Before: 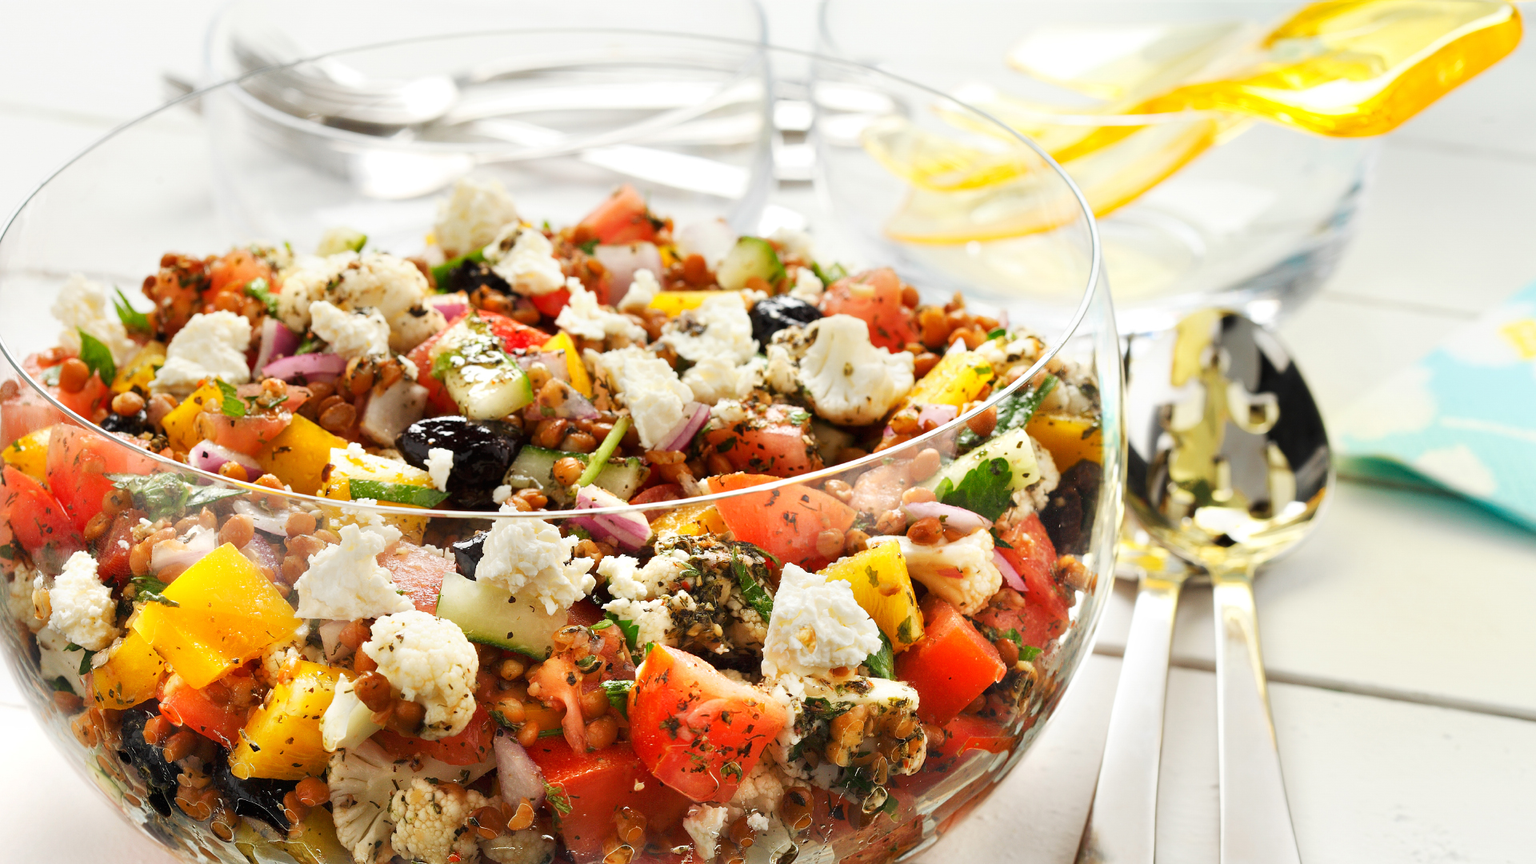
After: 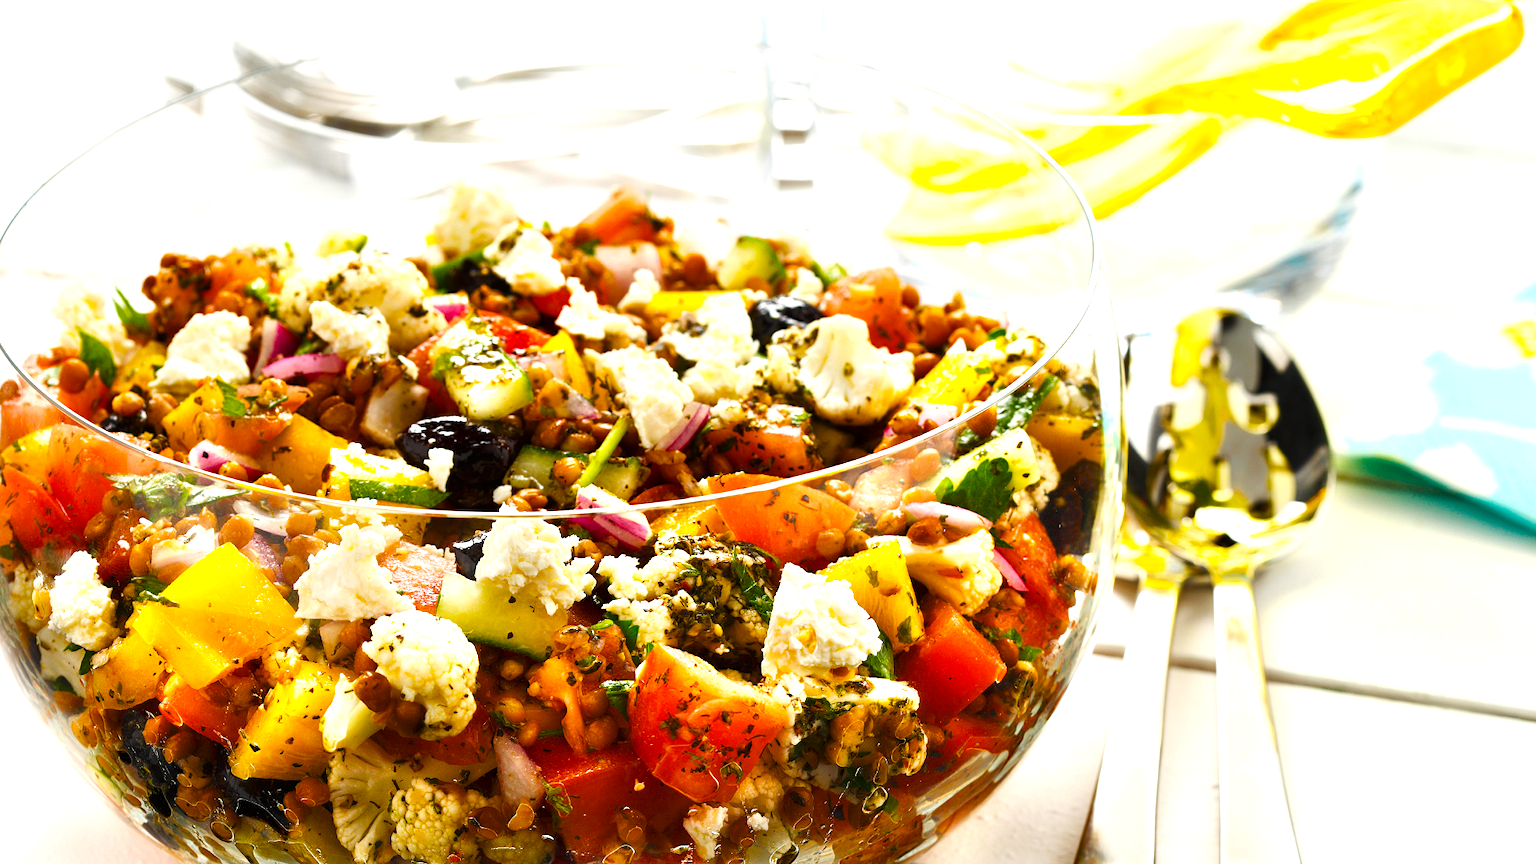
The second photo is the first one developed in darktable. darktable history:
white balance: red 1, blue 1
color balance rgb: linear chroma grading › global chroma 9%, perceptual saturation grading › global saturation 36%, perceptual saturation grading › shadows 35%, perceptual brilliance grading › global brilliance 15%, perceptual brilliance grading › shadows -35%, global vibrance 15%
